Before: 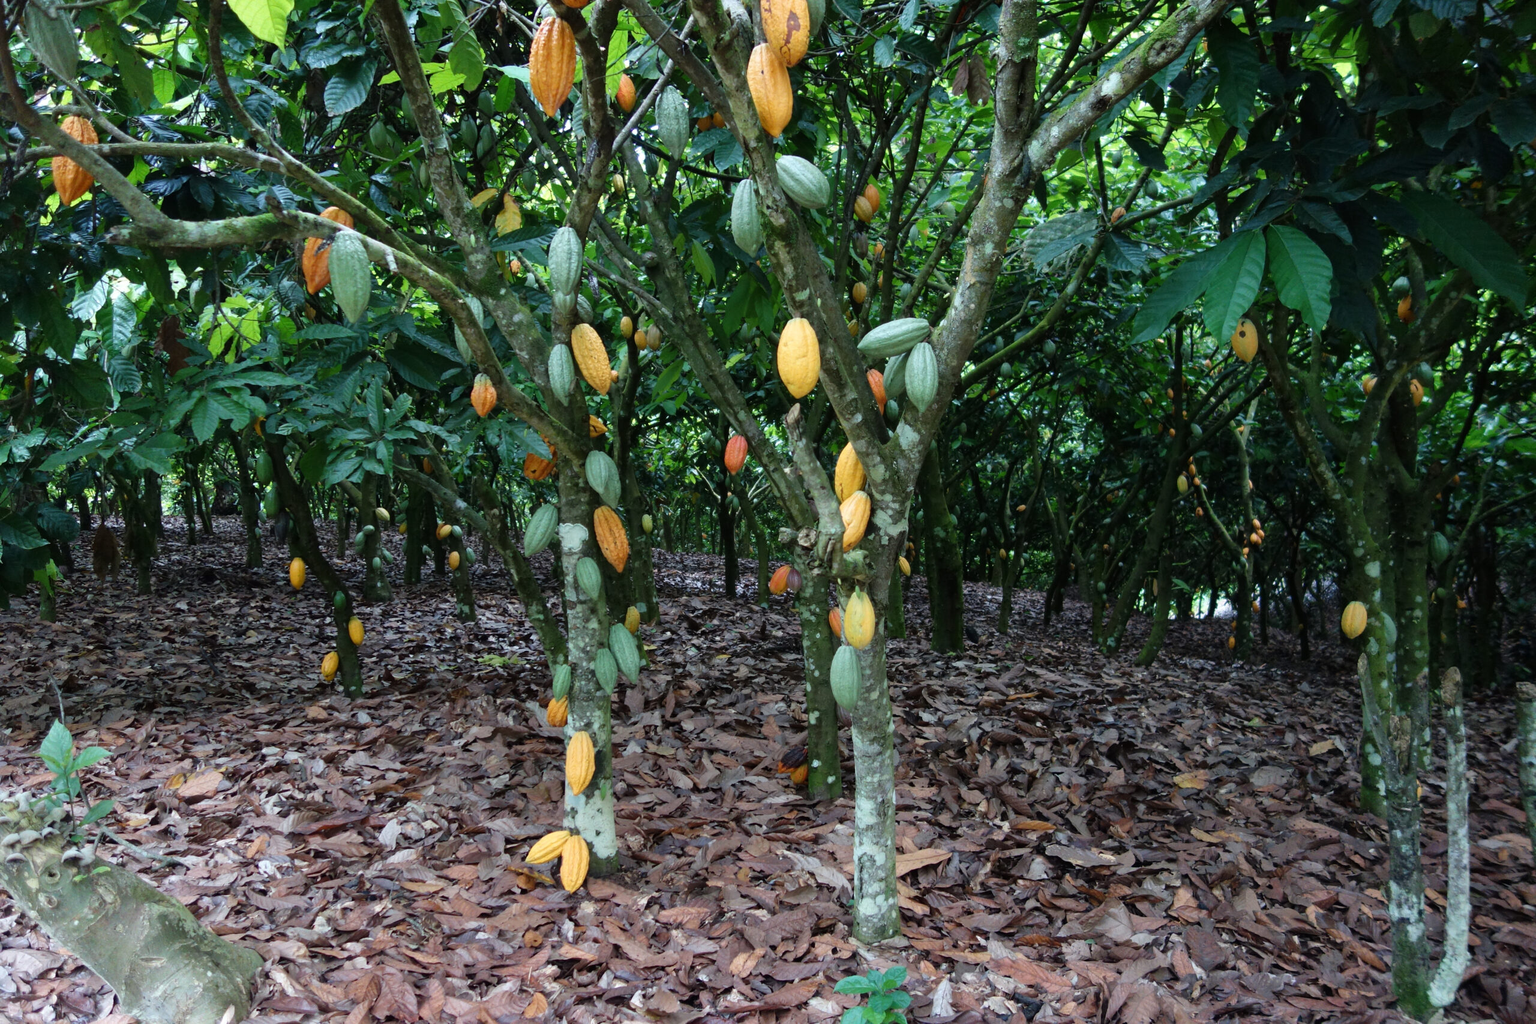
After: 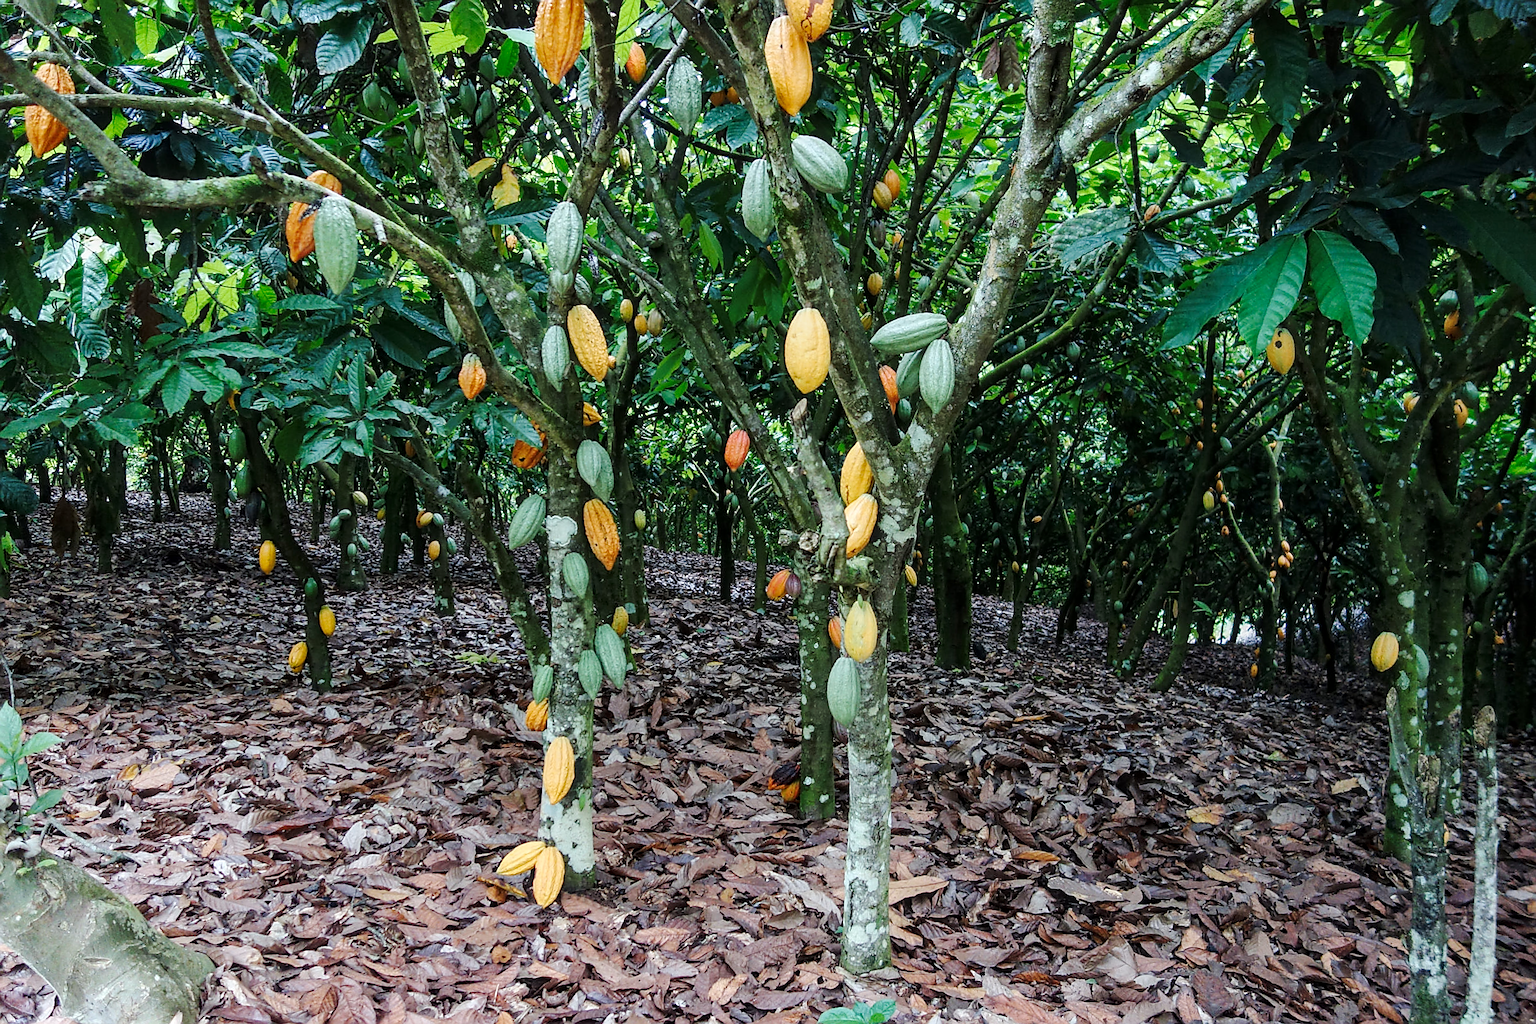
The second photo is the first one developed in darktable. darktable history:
crop and rotate: angle -2.31°
sharpen: radius 1.397, amount 1.242, threshold 0.781
local contrast: on, module defaults
tone curve: curves: ch0 [(0, 0) (0.239, 0.248) (0.508, 0.606) (0.828, 0.878) (1, 1)]; ch1 [(0, 0) (0.401, 0.42) (0.45, 0.464) (0.492, 0.498) (0.511, 0.507) (0.561, 0.549) (0.688, 0.726) (1, 1)]; ch2 [(0, 0) (0.411, 0.433) (0.5, 0.504) (0.545, 0.574) (1, 1)], preserve colors none
